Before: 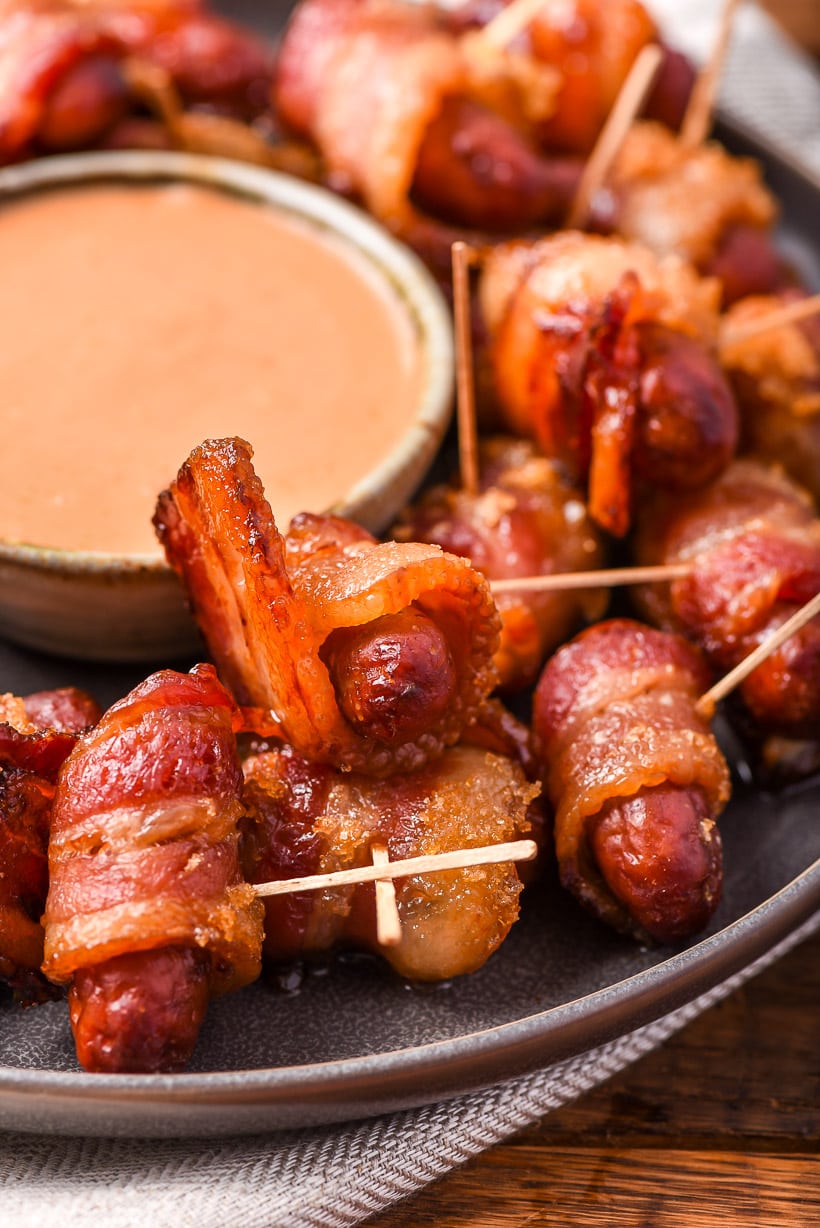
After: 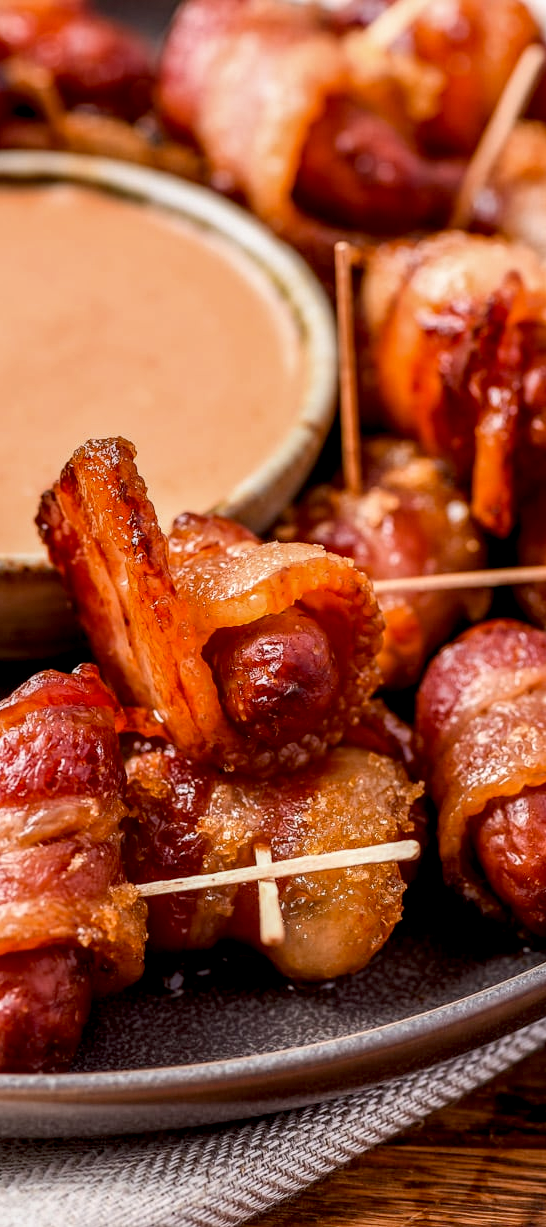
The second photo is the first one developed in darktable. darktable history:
crop and rotate: left 14.292%, right 19.041%
local contrast: detail 130%
exposure: black level correction 0.009, exposure -0.159 EV, compensate highlight preservation false
